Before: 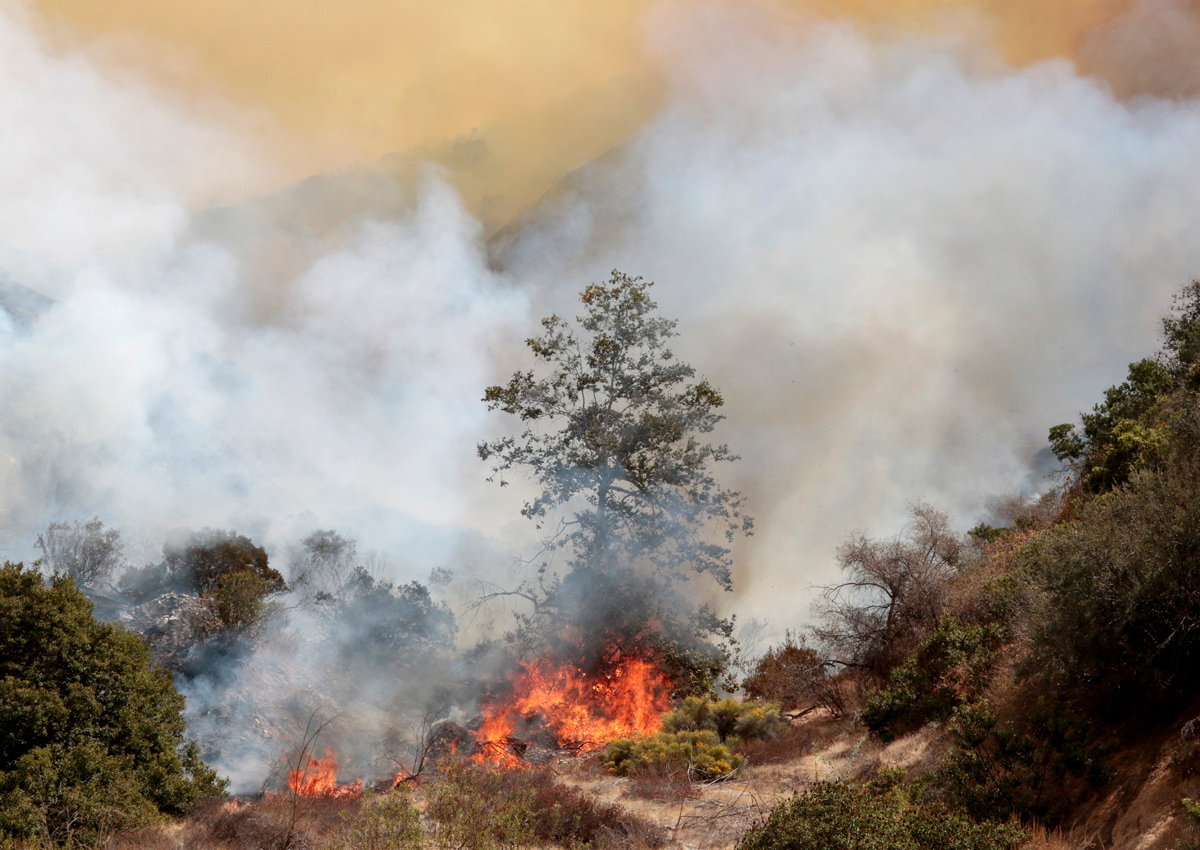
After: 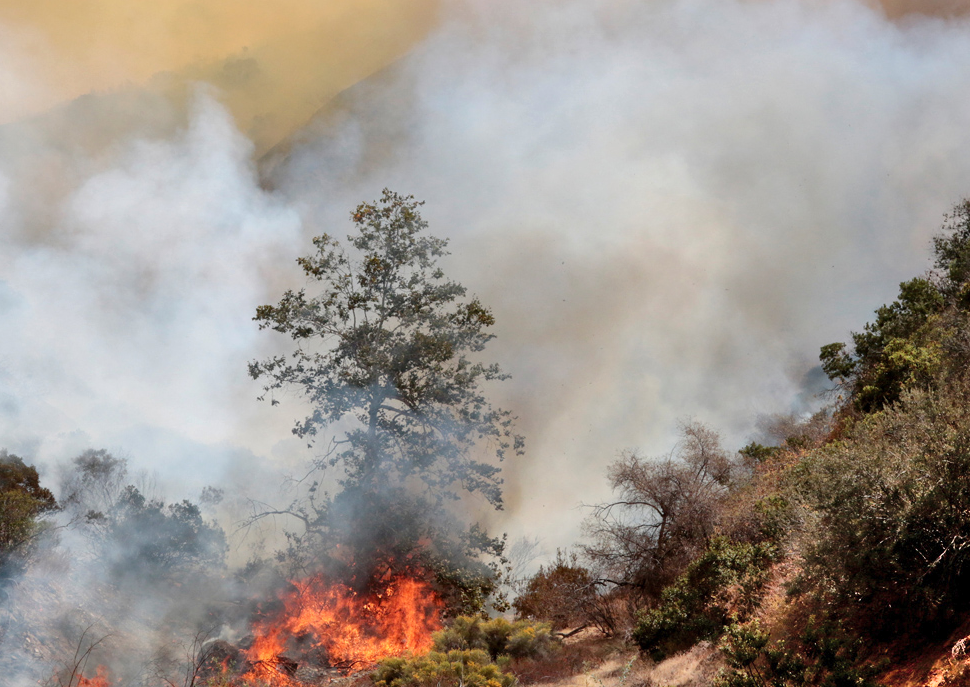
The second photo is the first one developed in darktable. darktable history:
shadows and highlights: shadows 75, highlights -25, soften with gaussian
crop: left 19.159%, top 9.58%, bottom 9.58%
